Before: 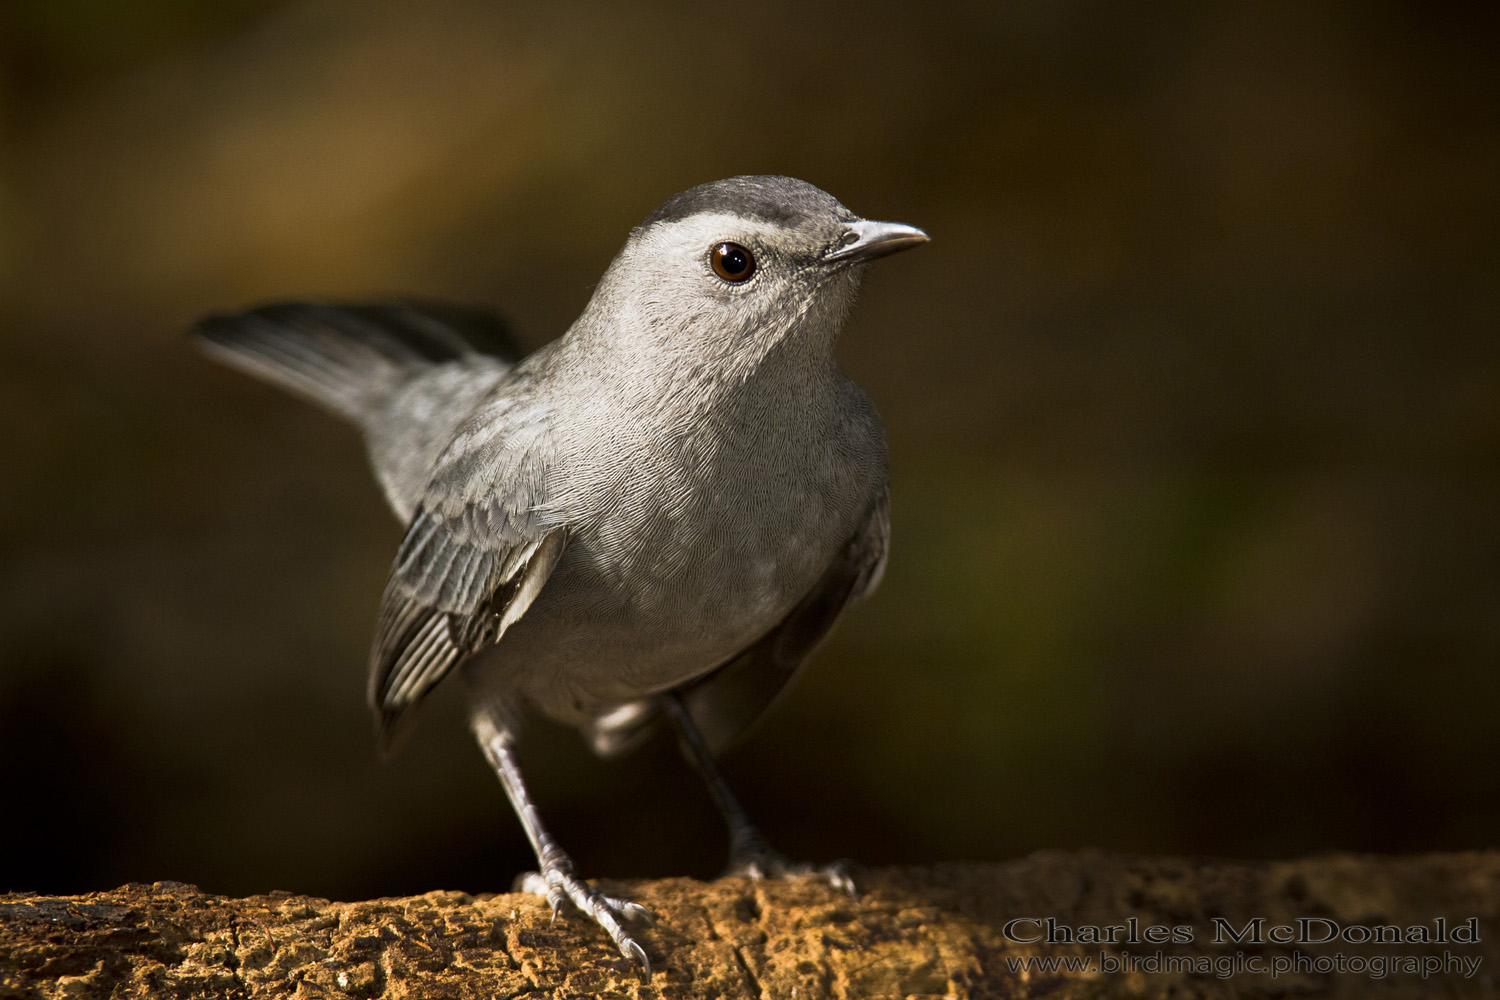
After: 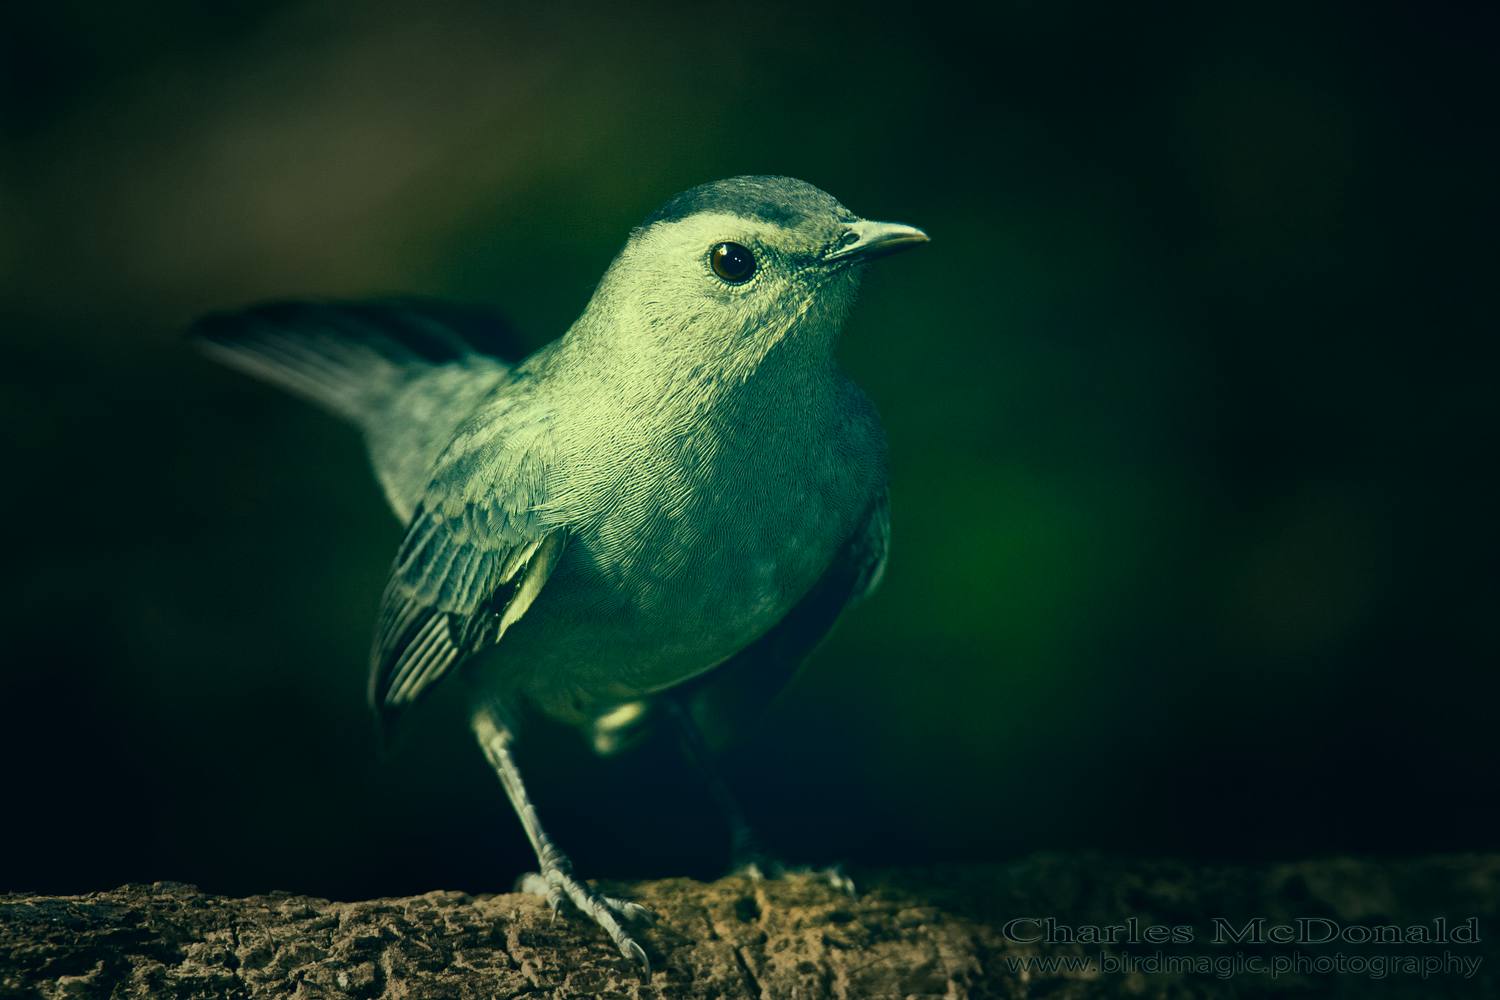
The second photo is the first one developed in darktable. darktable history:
color correction: highlights a* -15.78, highlights b* 39.53, shadows a* -39.79, shadows b* -25.44
vignetting: fall-off start 32.26%, fall-off radius 34.44%
